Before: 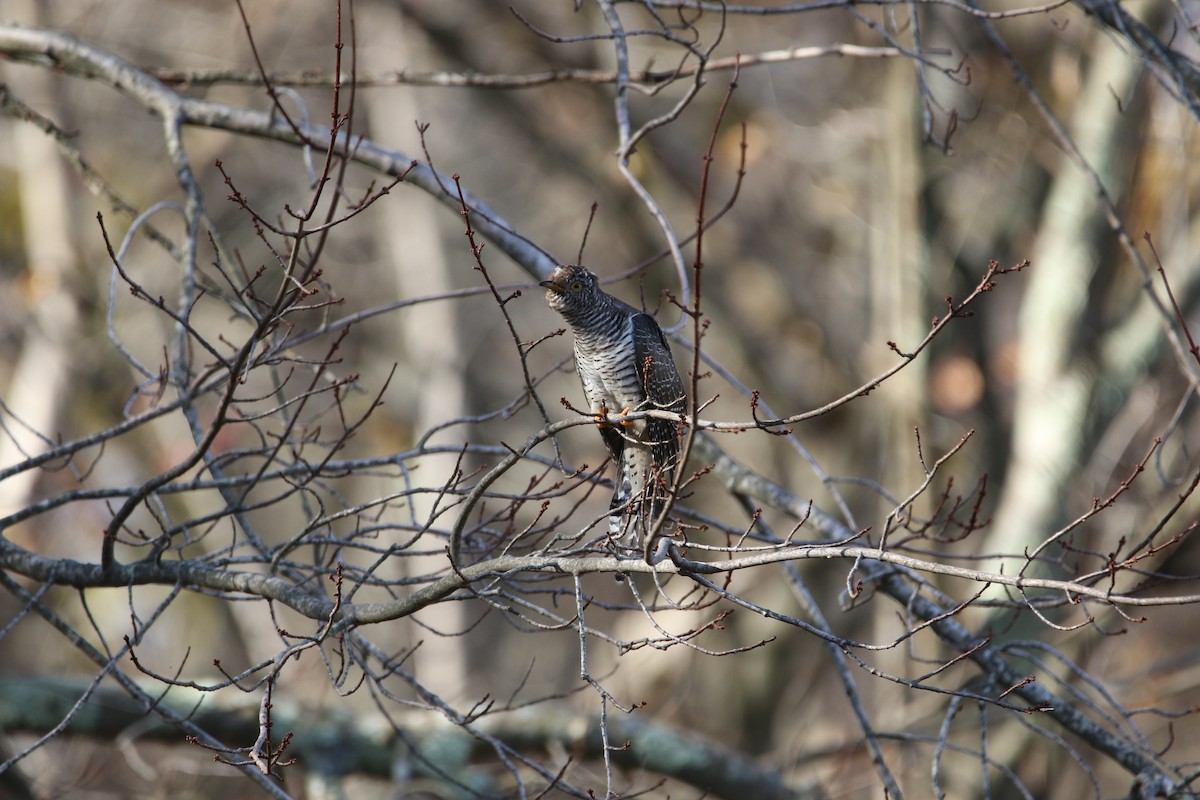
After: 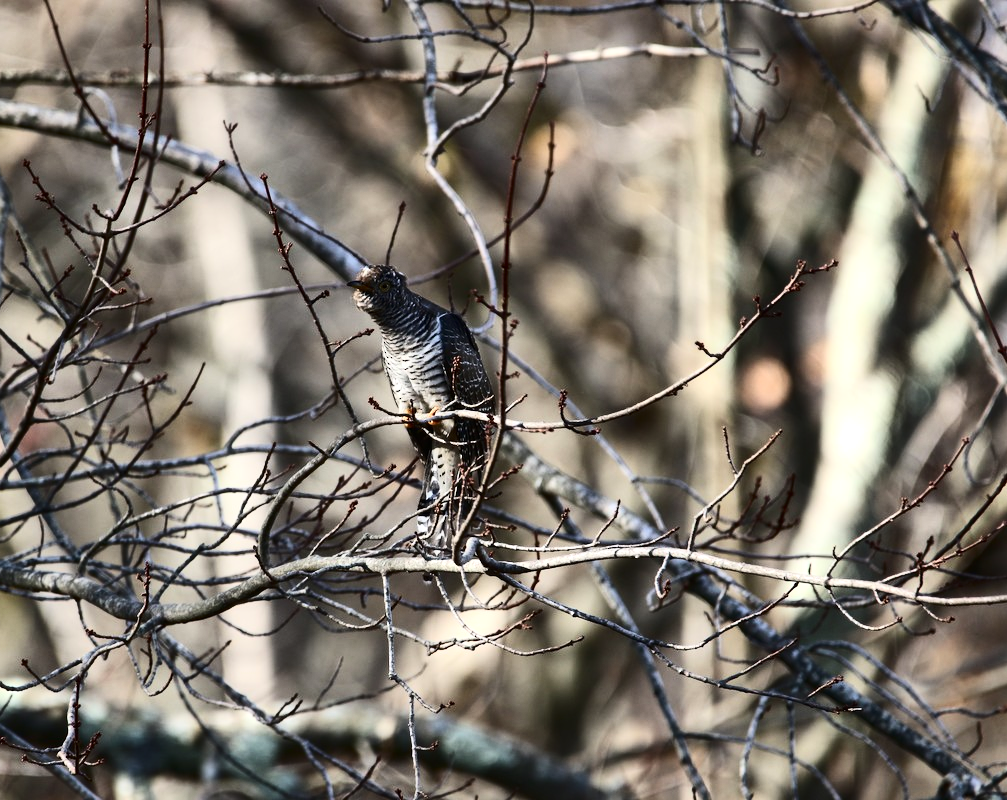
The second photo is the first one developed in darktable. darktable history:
tone equalizer: -8 EV -0.418 EV, -7 EV -0.406 EV, -6 EV -0.334 EV, -5 EV -0.242 EV, -3 EV 0.243 EV, -2 EV 0.363 EV, -1 EV 0.409 EV, +0 EV 0.429 EV, edges refinement/feathering 500, mask exposure compensation -1.57 EV, preserve details no
crop: left 16.013%
contrast brightness saturation: contrast 0.294
shadows and highlights: highlights color adjustment 41.47%, low approximation 0.01, soften with gaussian
